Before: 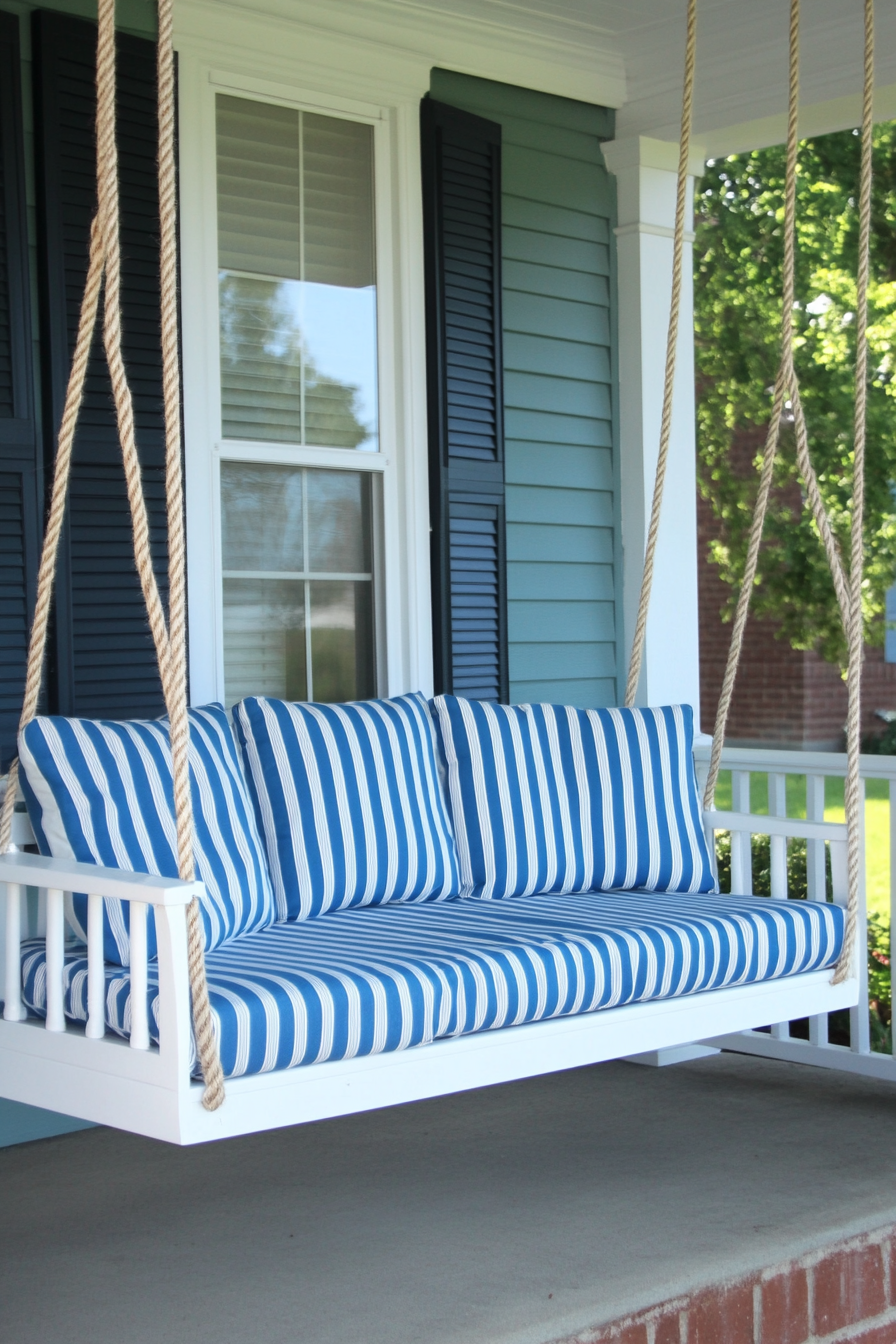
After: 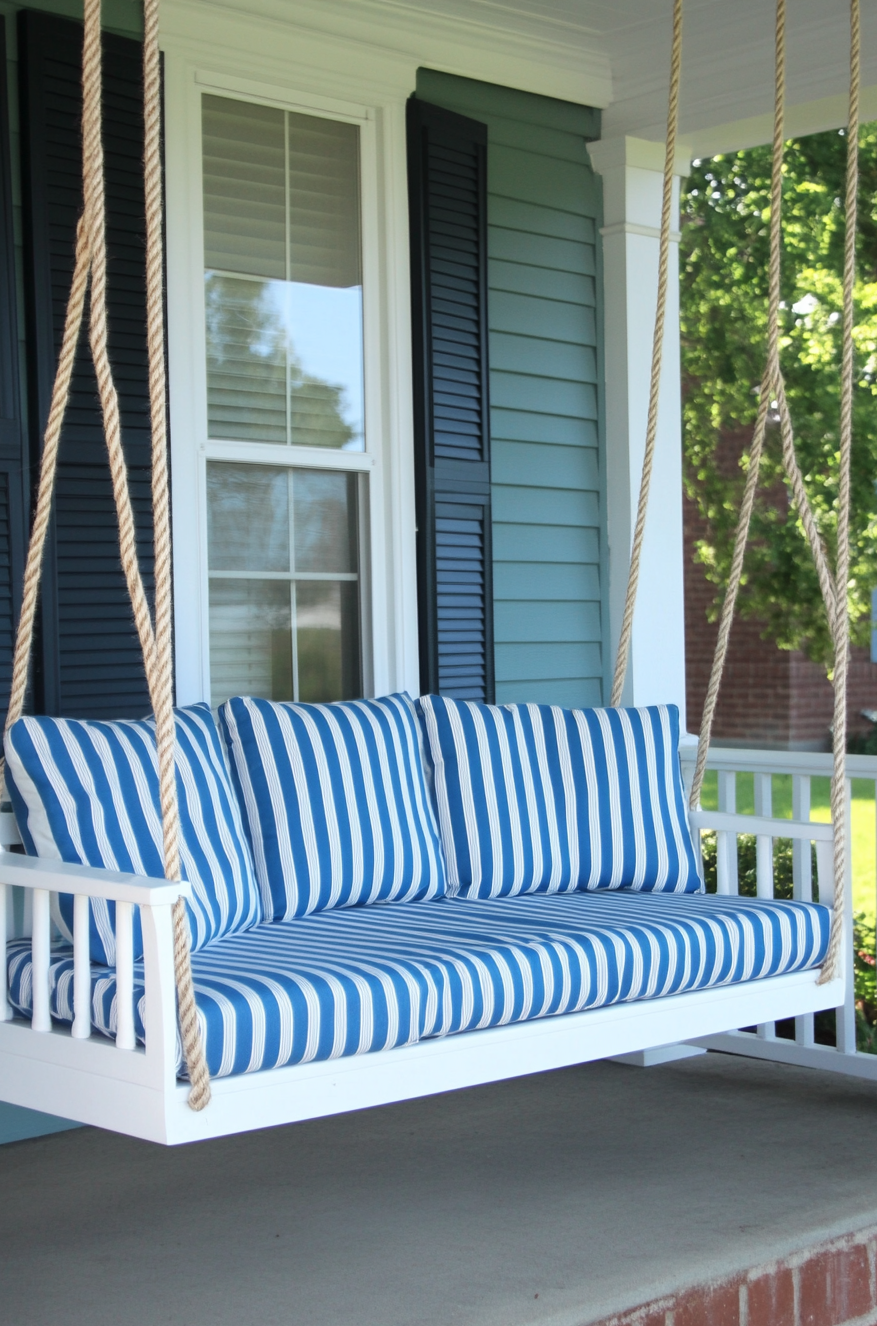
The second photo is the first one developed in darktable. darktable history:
crop and rotate: left 1.573%, right 0.532%, bottom 1.331%
